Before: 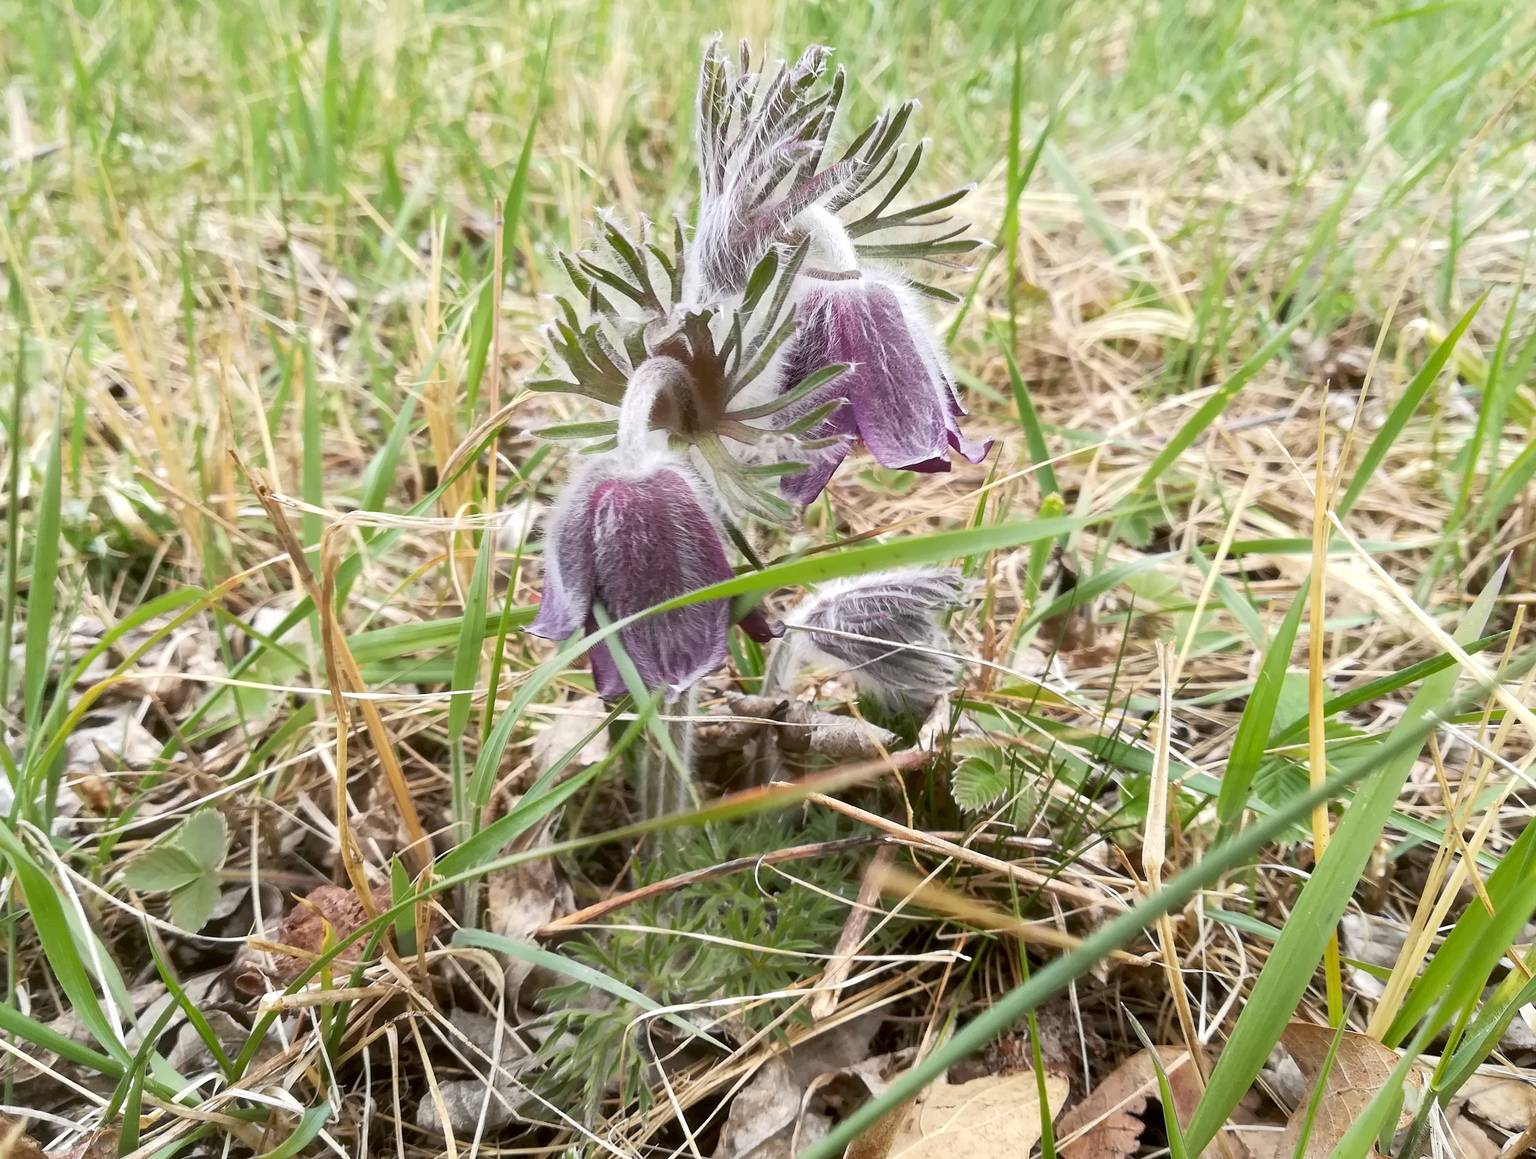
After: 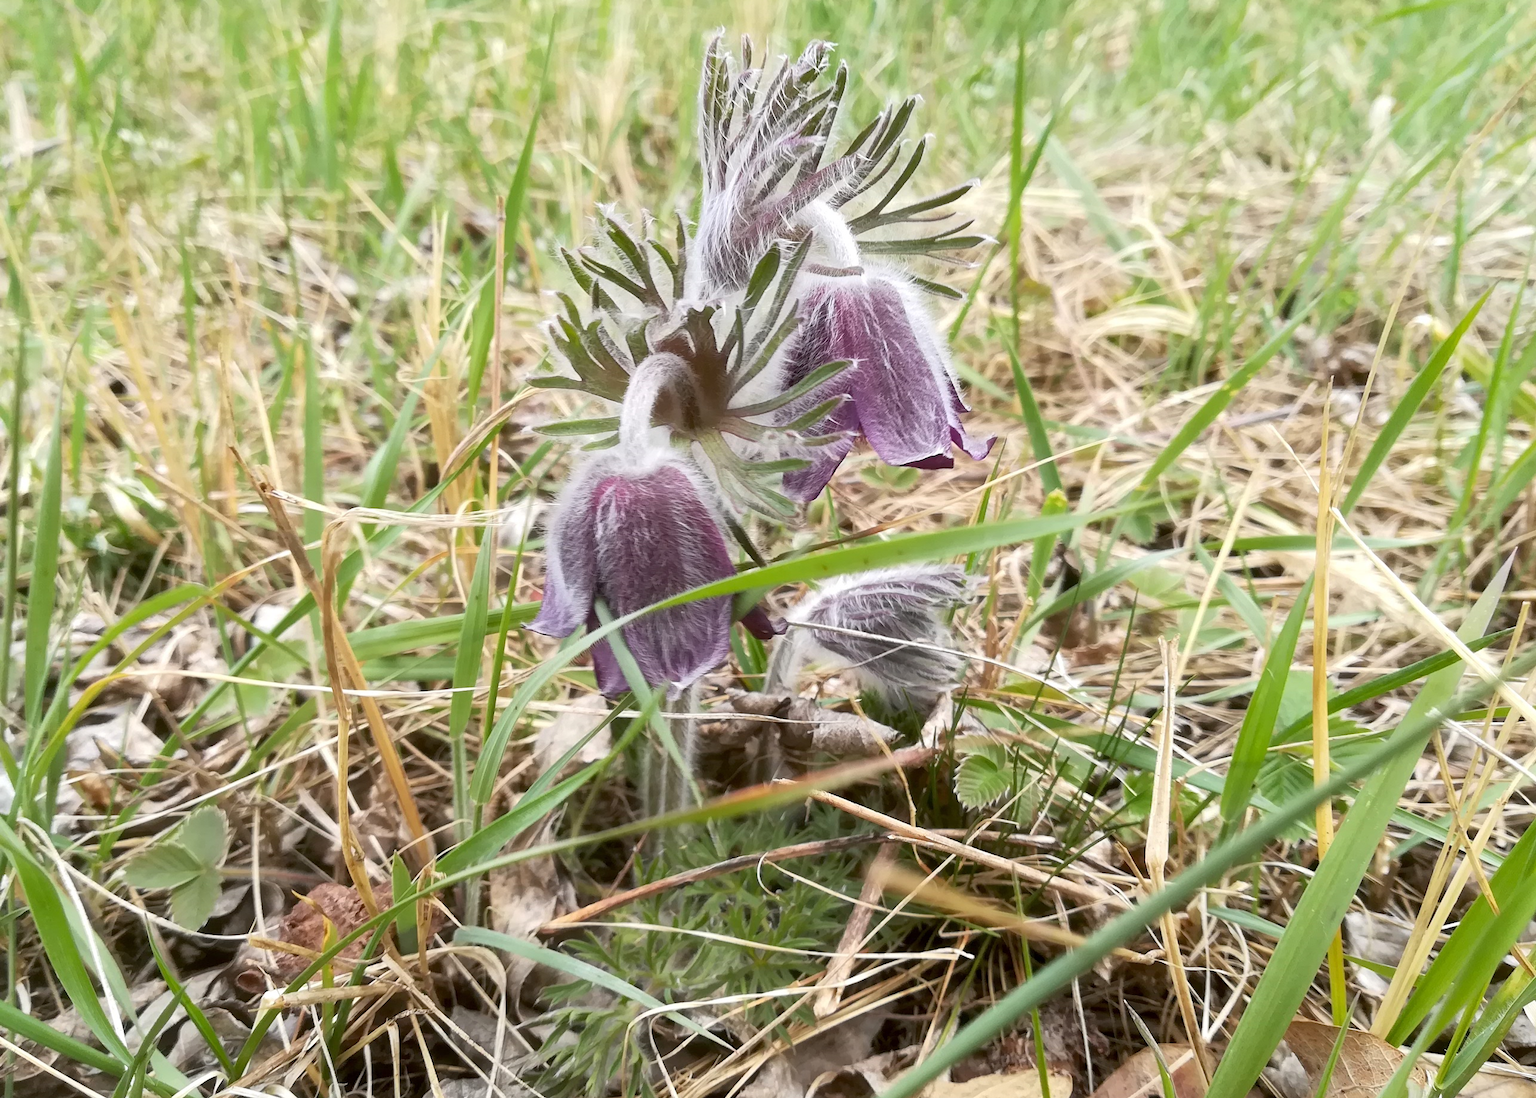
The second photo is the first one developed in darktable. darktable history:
crop: top 0.449%, right 0.258%, bottom 4.99%
